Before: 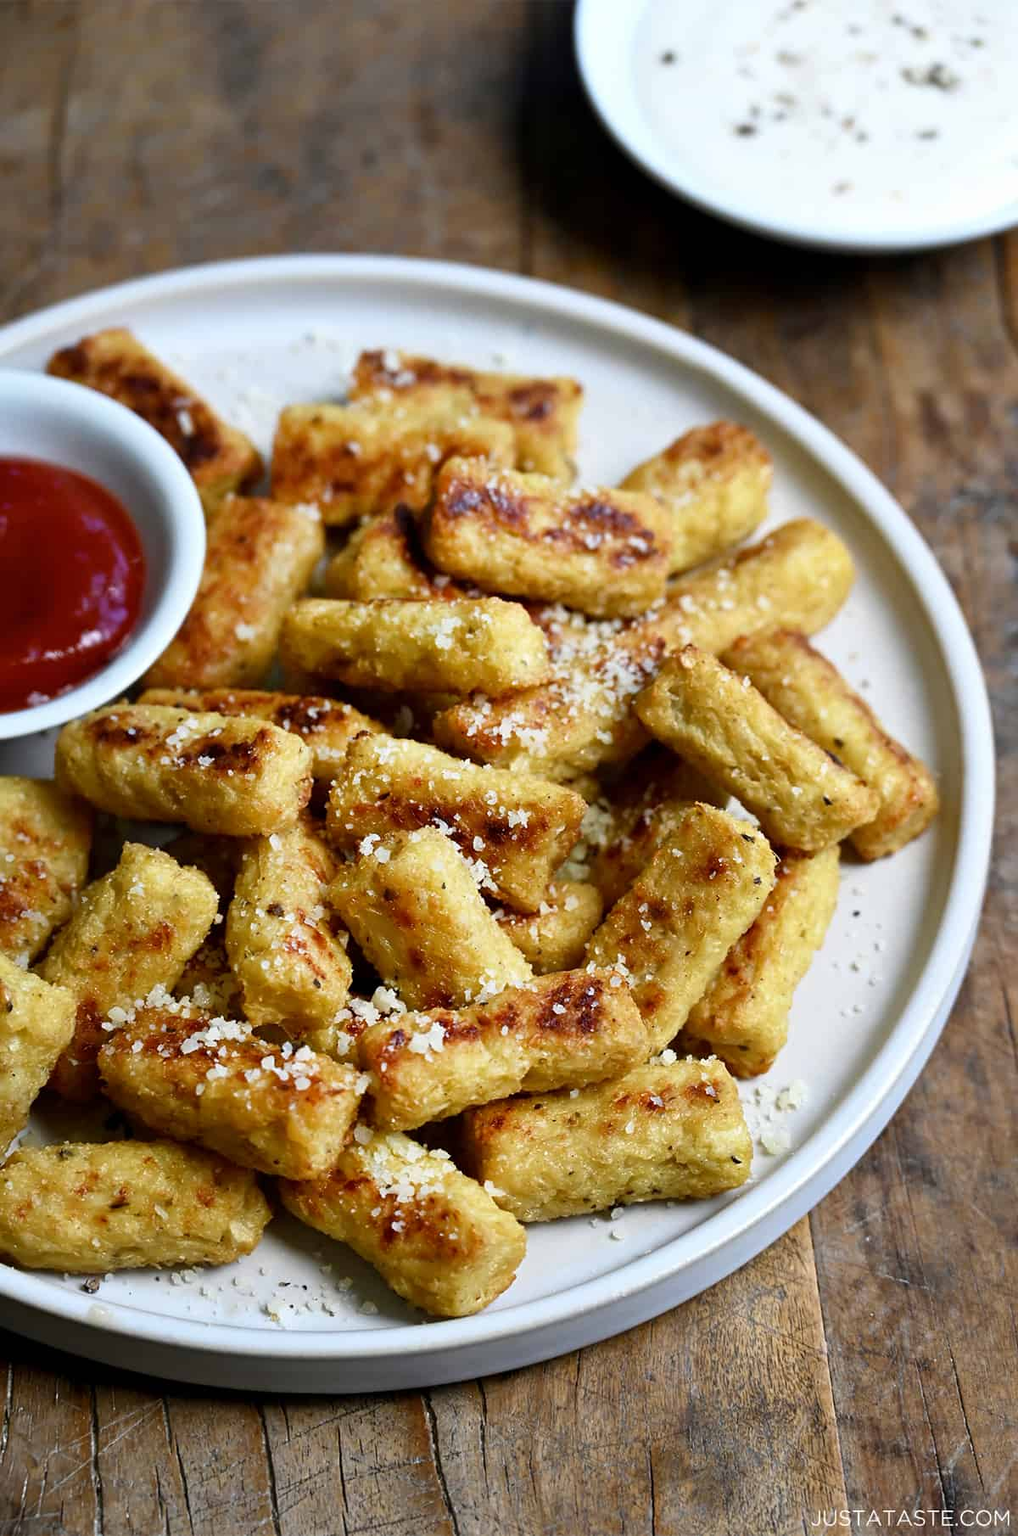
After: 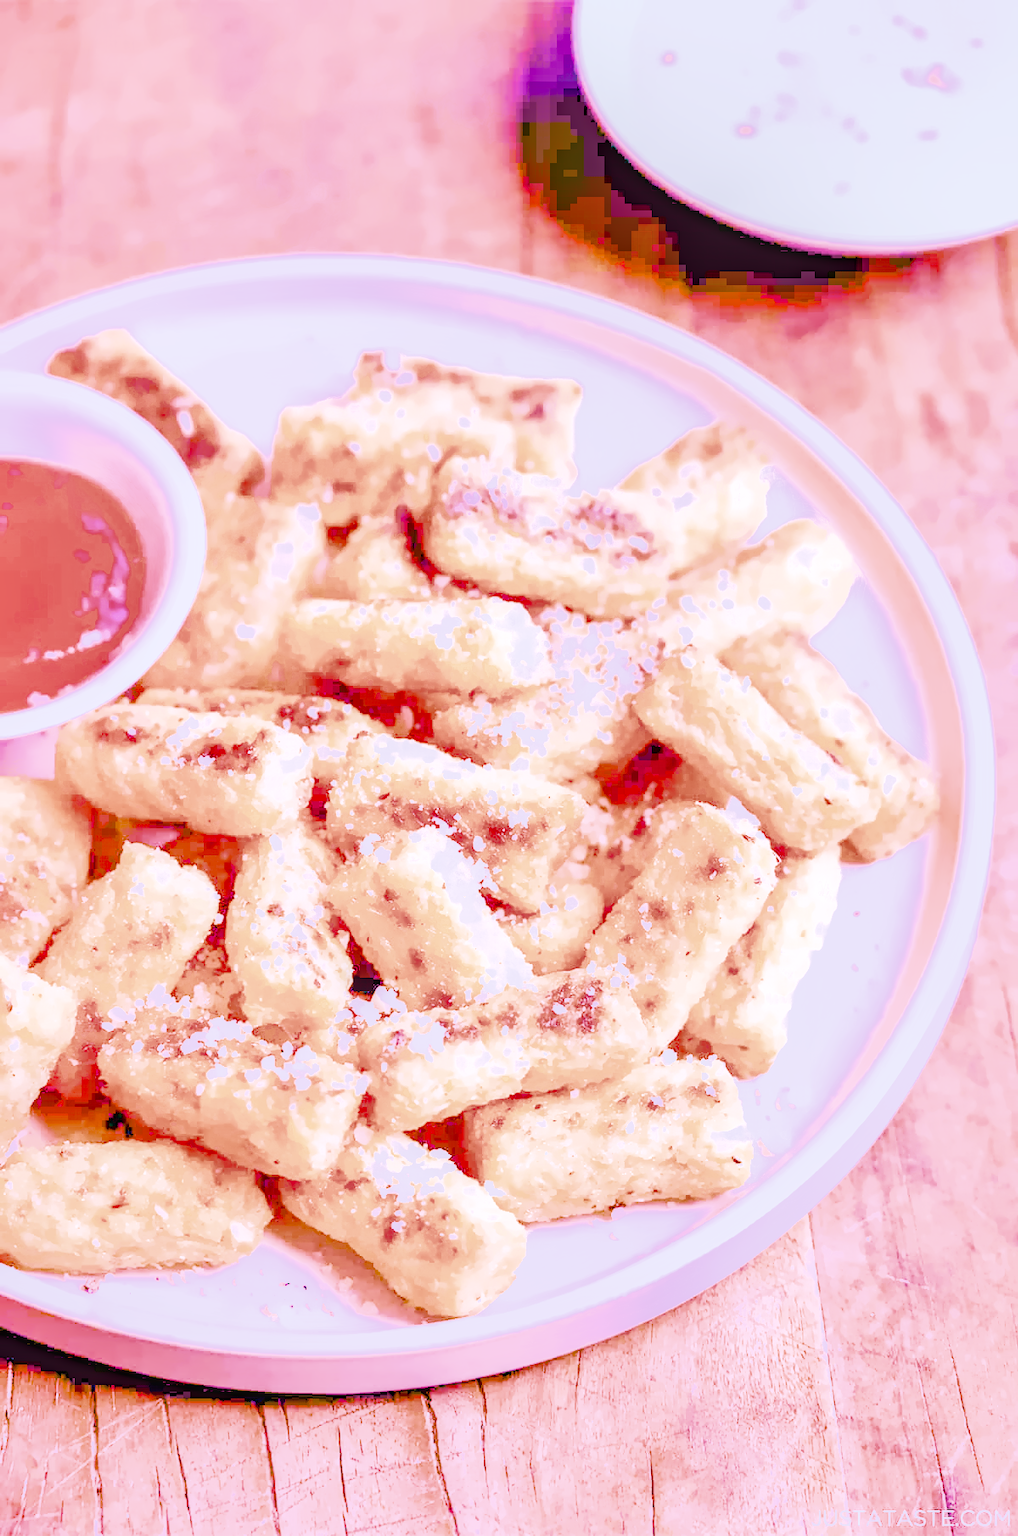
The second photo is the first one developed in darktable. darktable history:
local contrast: on, module defaults
color calibration: illuminant as shot in camera, x 0.358, y 0.373, temperature 4628.91 K
denoise (profiled): preserve shadows 1.52, scattering 0.002, a [-1, 0, 0], compensate highlight preservation false
haze removal: compatibility mode true, adaptive false
highlight reconstruction: on, module defaults
hot pixels: on, module defaults
lens correction: scale 1, crop 1, focal 16, aperture 5.6, distance 1000, camera "Canon EOS RP", lens "Canon RF 16mm F2.8 STM"
shadows and highlights: on, module defaults
white balance: red 2.229, blue 1.46
velvia: on, module defaults
color balance rgb "Colors on Steroids": linear chroma grading › shadows 10%, linear chroma grading › highlights 10%, linear chroma grading › global chroma 15%, linear chroma grading › mid-tones 15%, perceptual saturation grading › global saturation 40%, perceptual saturation grading › highlights -25%, perceptual saturation grading › mid-tones 35%, perceptual saturation grading › shadows 35%, perceptual brilliance grading › global brilliance 11.29%, global vibrance 11.29%
filmic rgb: black relative exposure -16 EV, white relative exposure 6.29 EV, hardness 5.1, contrast 1.35
tone equalizer "mask blending: all purposes": on, module defaults
exposure: black level correction 0, exposure 1.45 EV, compensate exposure bias true, compensate highlight preservation false
